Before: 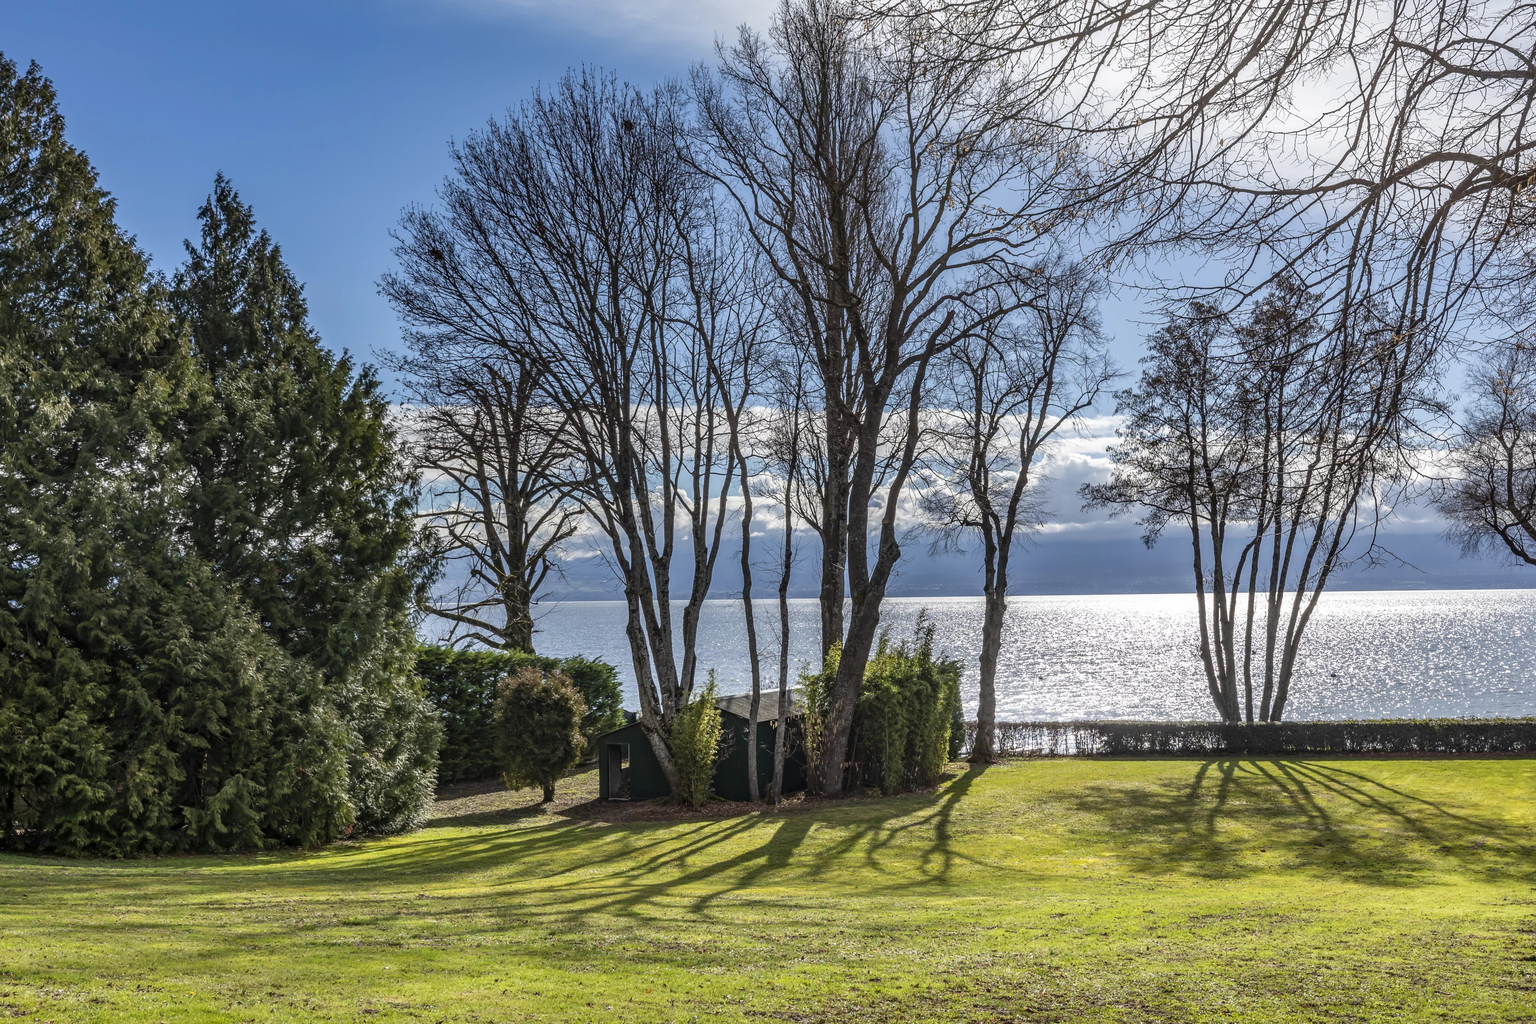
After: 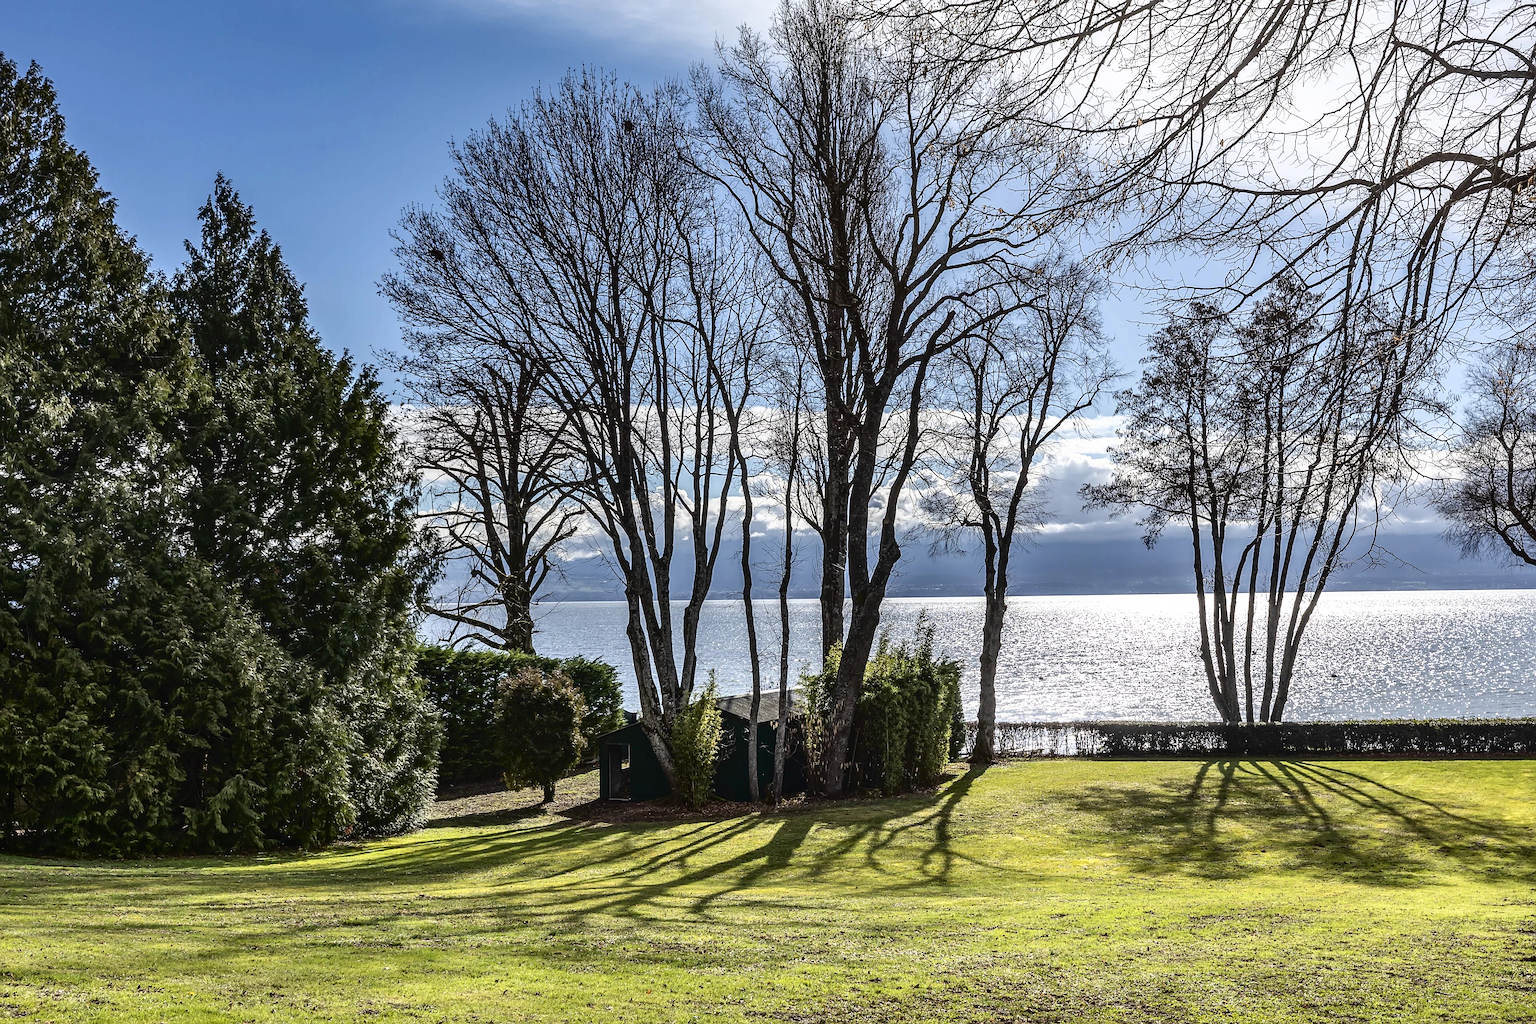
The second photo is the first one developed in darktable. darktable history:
sharpen: on, module defaults
tone curve: curves: ch0 [(0, 0) (0.003, 0.023) (0.011, 0.024) (0.025, 0.028) (0.044, 0.035) (0.069, 0.043) (0.1, 0.052) (0.136, 0.063) (0.177, 0.094) (0.224, 0.145) (0.277, 0.209) (0.335, 0.281) (0.399, 0.364) (0.468, 0.453) (0.543, 0.553) (0.623, 0.66) (0.709, 0.767) (0.801, 0.88) (0.898, 0.968) (1, 1)], color space Lab, independent channels, preserve colors none
